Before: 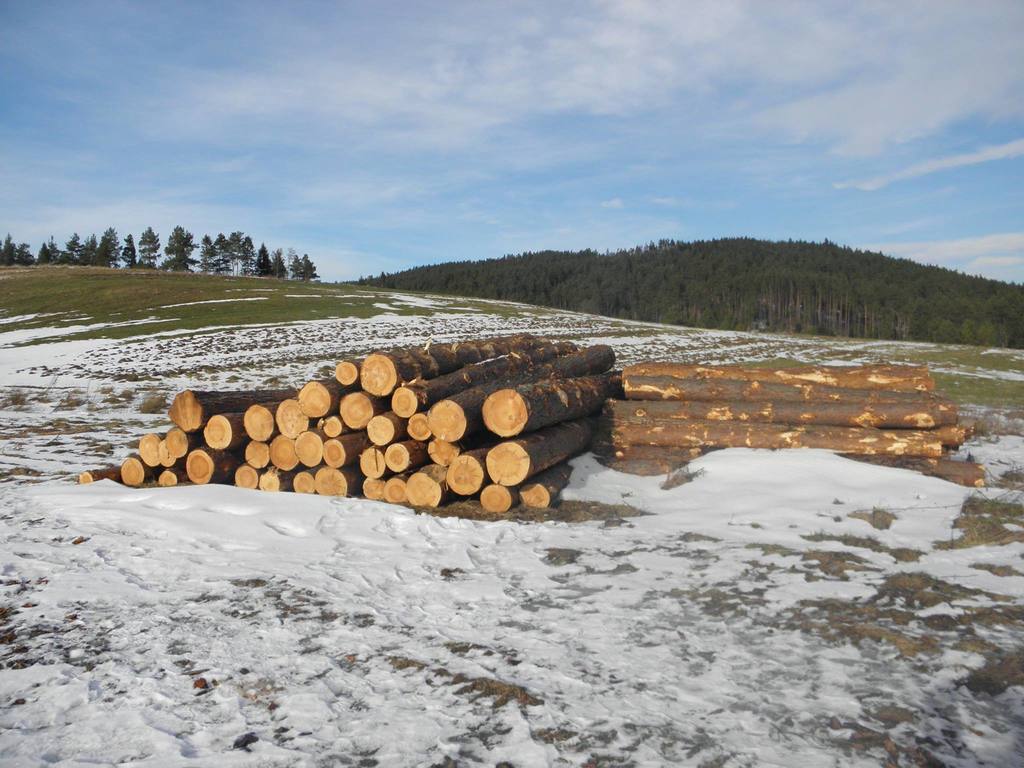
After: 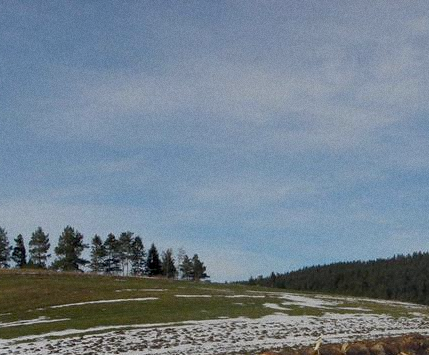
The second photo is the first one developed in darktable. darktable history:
exposure: black level correction 0.009, exposure -0.637 EV, compensate highlight preservation false
grain: coarseness 7.08 ISO, strength 21.67%, mid-tones bias 59.58%
crop and rotate: left 10.817%, top 0.062%, right 47.194%, bottom 53.626%
